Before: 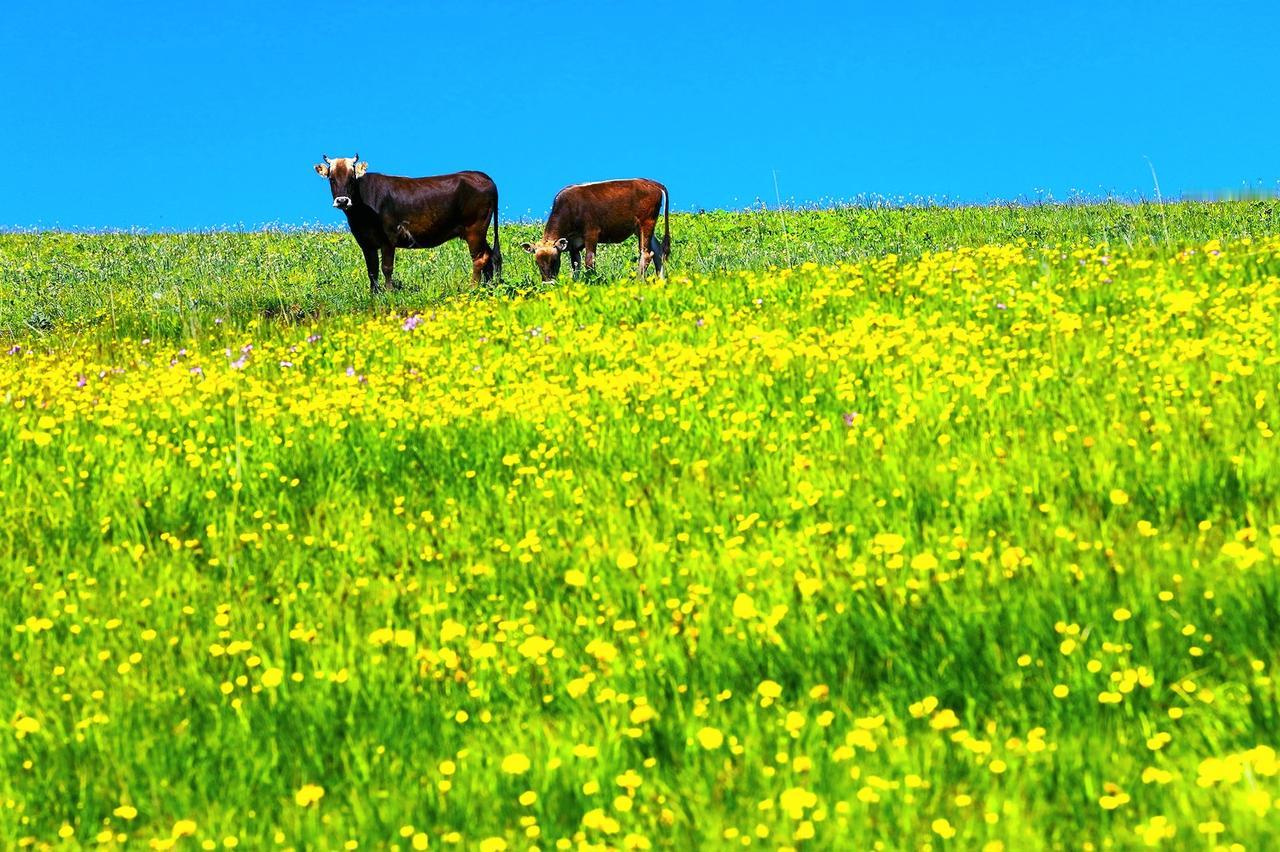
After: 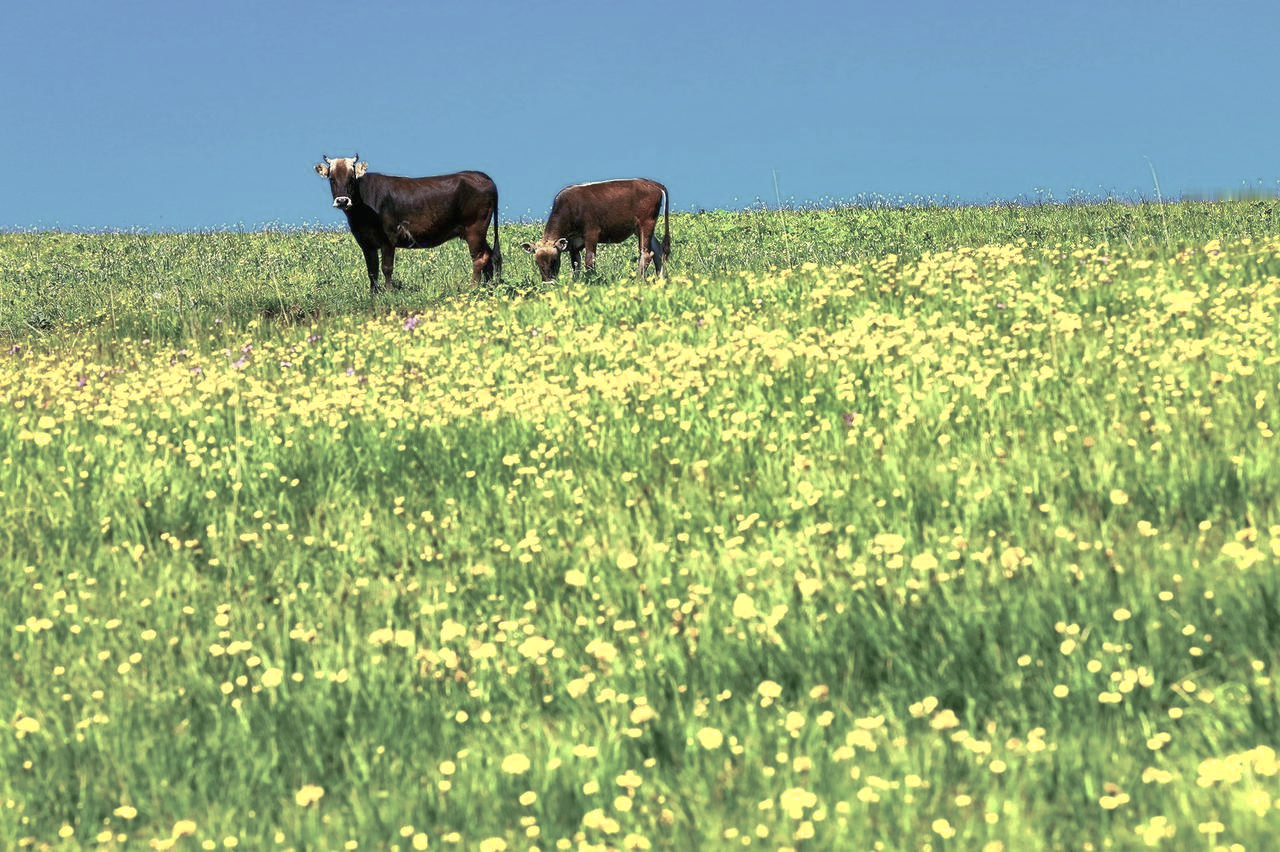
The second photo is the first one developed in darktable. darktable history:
color correction: highlights b* 2.94
shadows and highlights: on, module defaults
color balance rgb: highlights gain › chroma 1.599%, highlights gain › hue 55.61°, perceptual saturation grading › global saturation -28.713%, perceptual saturation grading › highlights -20.598%, perceptual saturation grading › mid-tones -23.388%, perceptual saturation grading › shadows -24.404%
